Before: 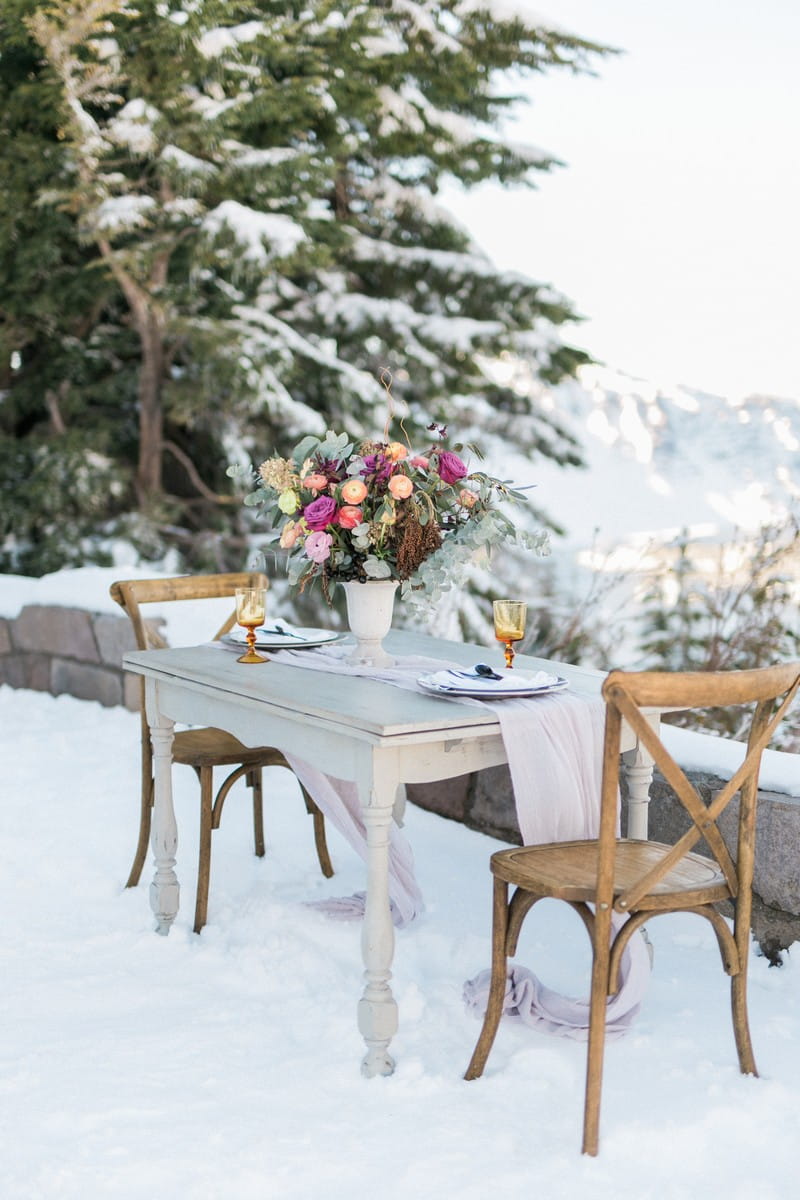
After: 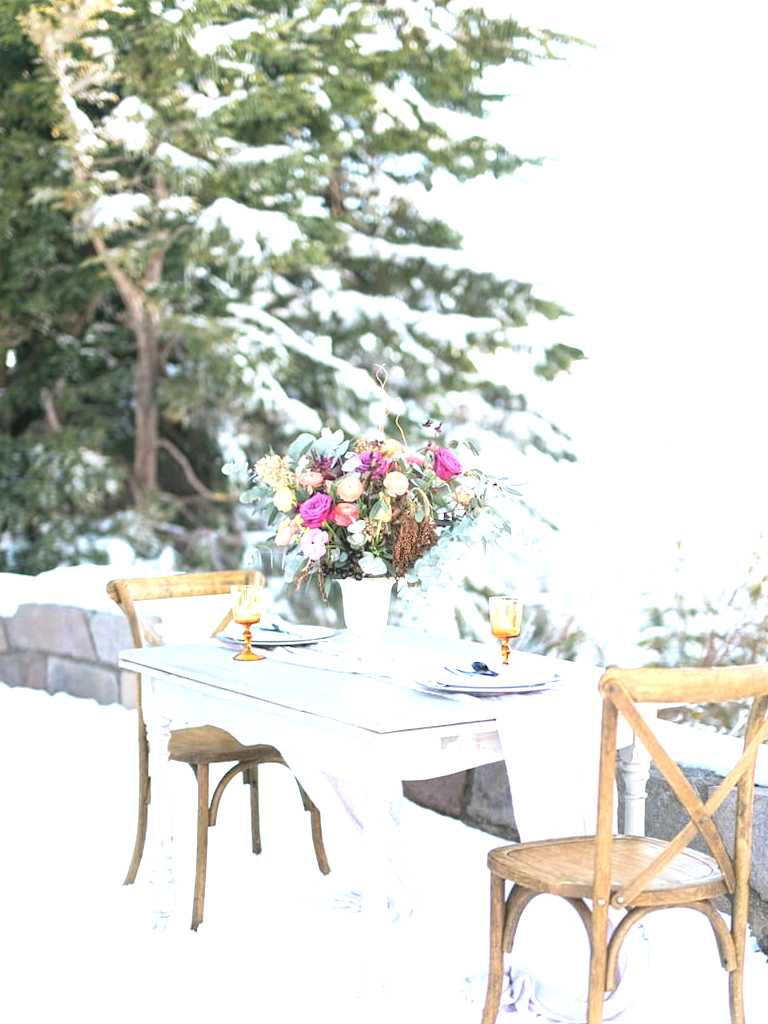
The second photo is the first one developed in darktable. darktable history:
contrast equalizer: y [[0.439, 0.44, 0.442, 0.457, 0.493, 0.498], [0.5 ×6], [0.5 ×6], [0 ×6], [0 ×6]]
exposure: black level correction 0, exposure 1.2 EV, compensate exposure bias true, compensate highlight preservation false
crop and rotate: angle 0.2°, left 0.275%, right 3.127%, bottom 14.18%
white balance: red 0.967, blue 1.049
